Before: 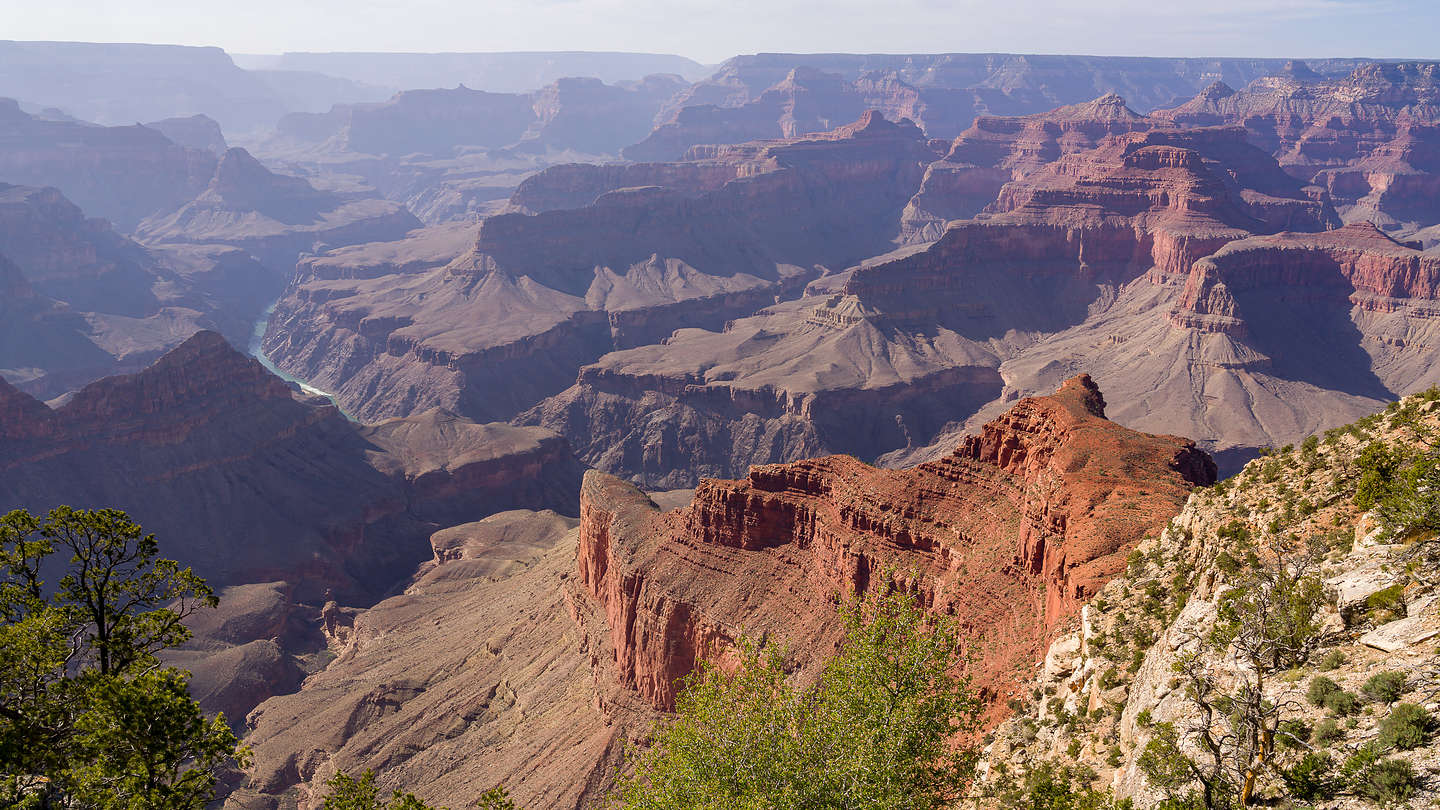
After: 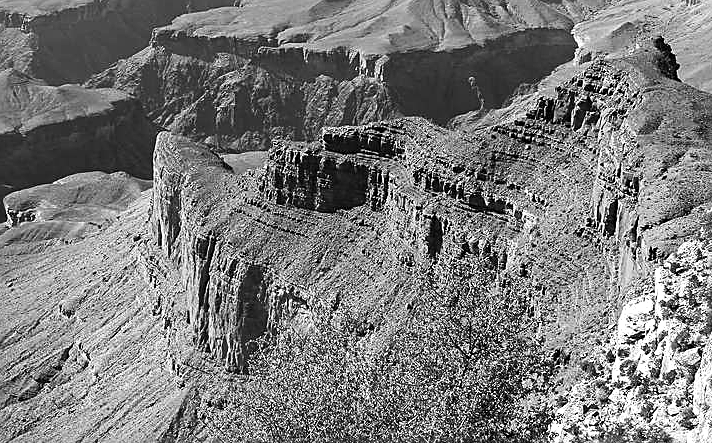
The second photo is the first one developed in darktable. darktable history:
sharpen: on, module defaults
monochrome: on, module defaults
crop: left 29.672%, top 41.786%, right 20.851%, bottom 3.487%
tone equalizer: -8 EV -0.75 EV, -7 EV -0.7 EV, -6 EV -0.6 EV, -5 EV -0.4 EV, -3 EV 0.4 EV, -2 EV 0.6 EV, -1 EV 0.7 EV, +0 EV 0.75 EV, edges refinement/feathering 500, mask exposure compensation -1.57 EV, preserve details no
